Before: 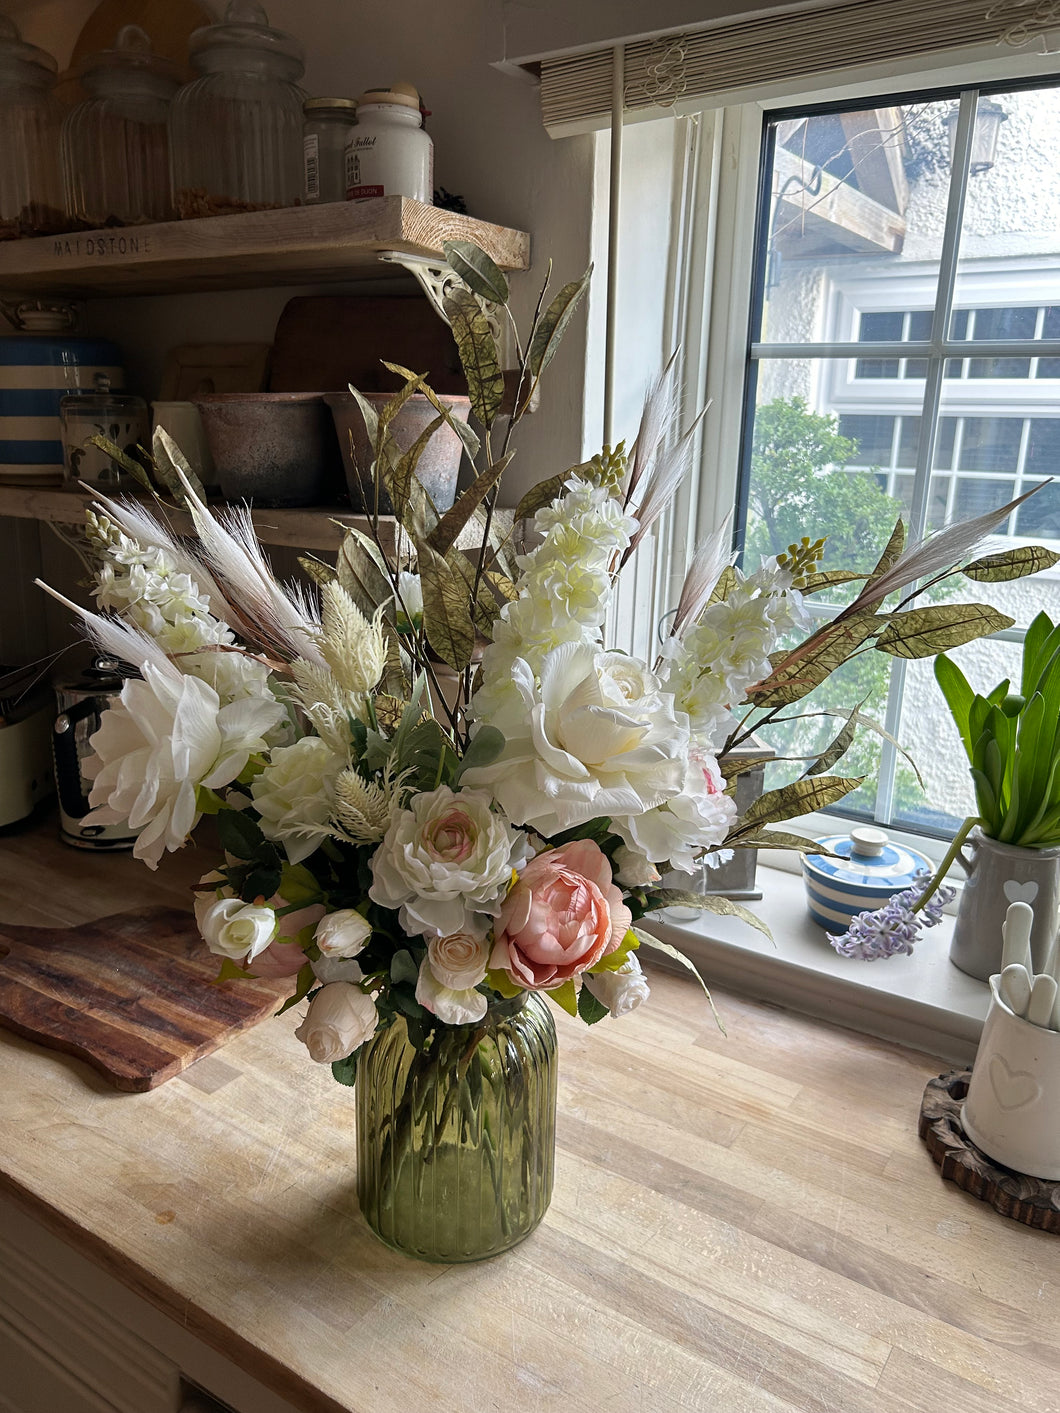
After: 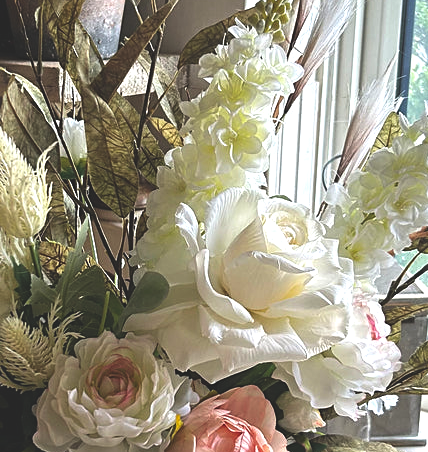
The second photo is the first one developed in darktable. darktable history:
crop: left 31.751%, top 32.172%, right 27.8%, bottom 35.83%
base curve: exposure shift 0, preserve colors none
sharpen: amount 0.2
exposure: black level correction -0.041, exposure 0.064 EV, compensate highlight preservation false
color balance: lift [0.991, 1, 1, 1], gamma [0.996, 1, 1, 1], input saturation 98.52%, contrast 20.34%, output saturation 103.72%
